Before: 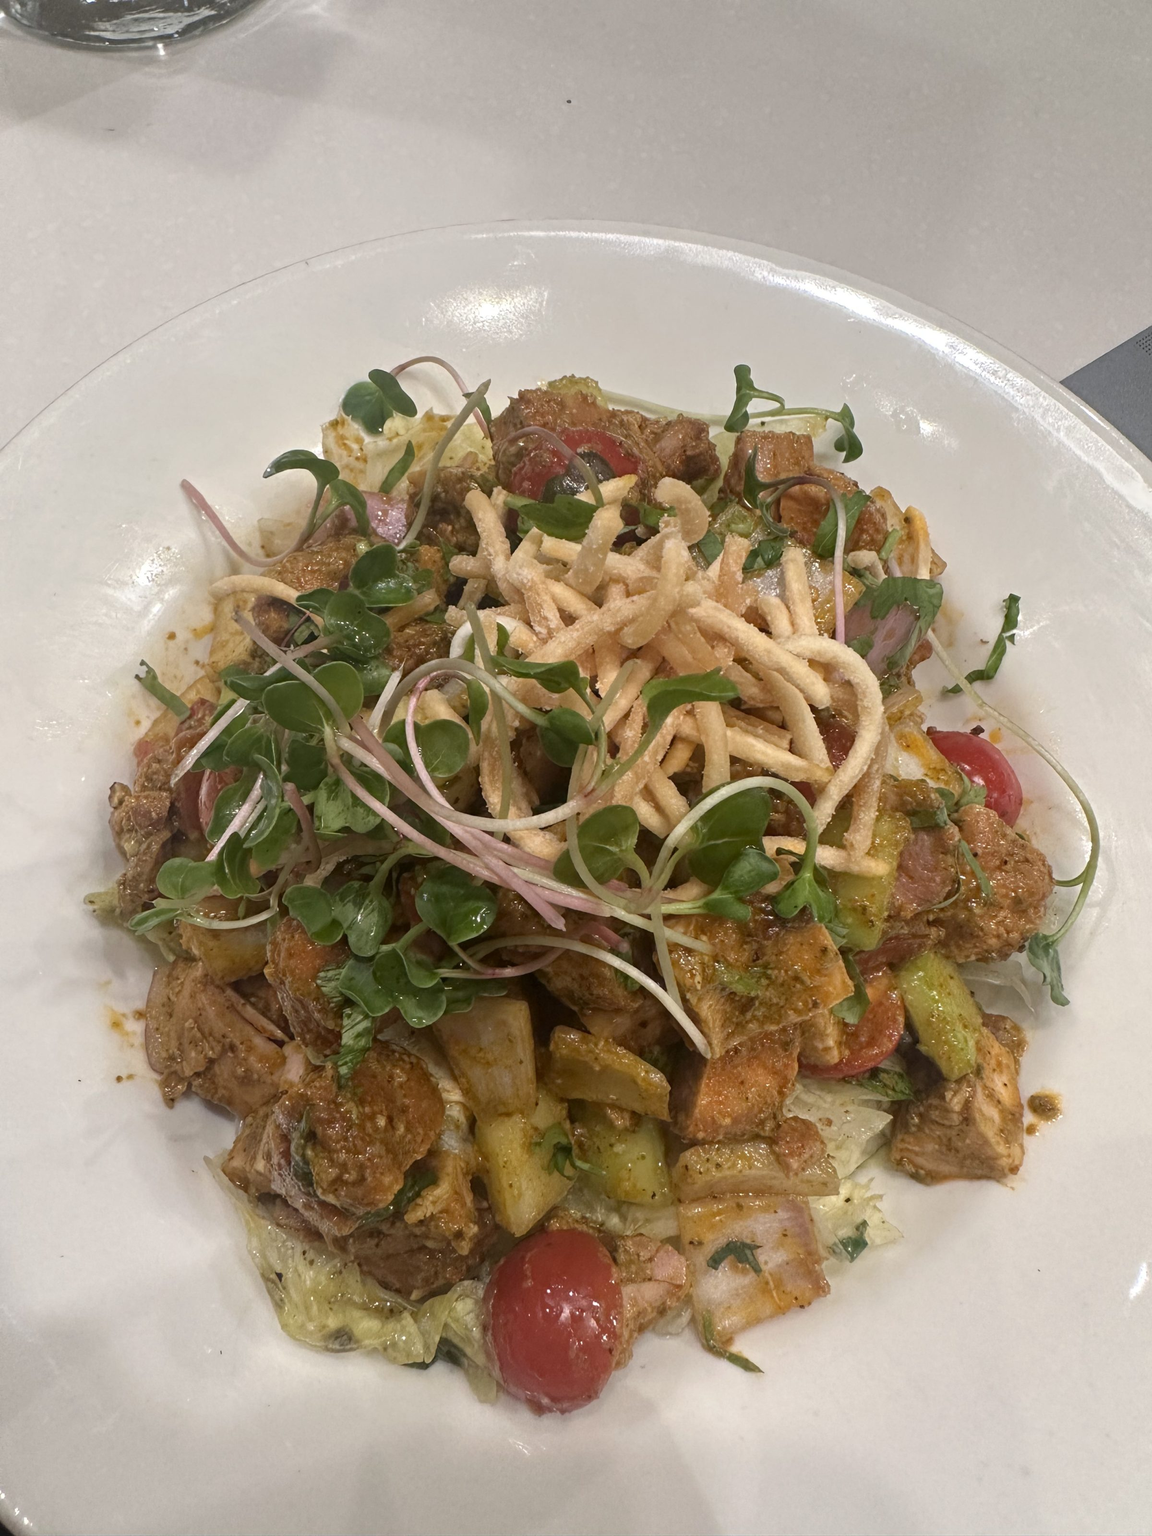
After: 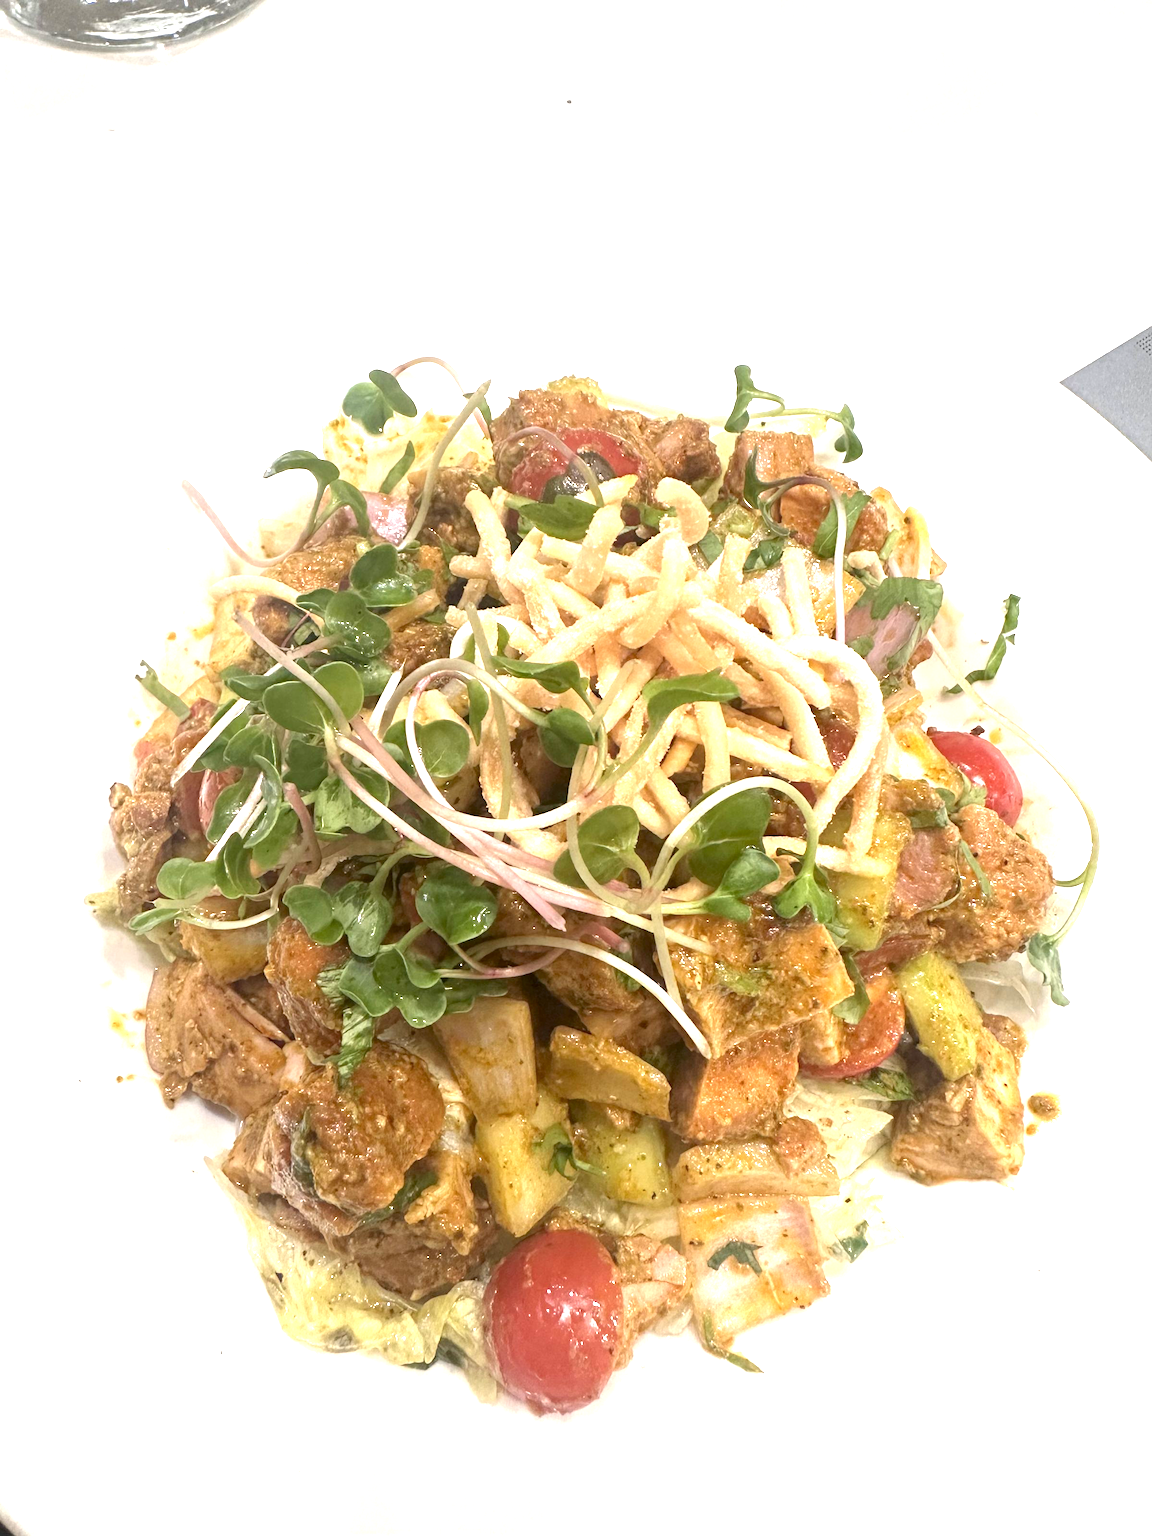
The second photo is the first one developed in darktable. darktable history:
exposure: black level correction 0.001, exposure 1.653 EV, compensate exposure bias true, compensate highlight preservation false
